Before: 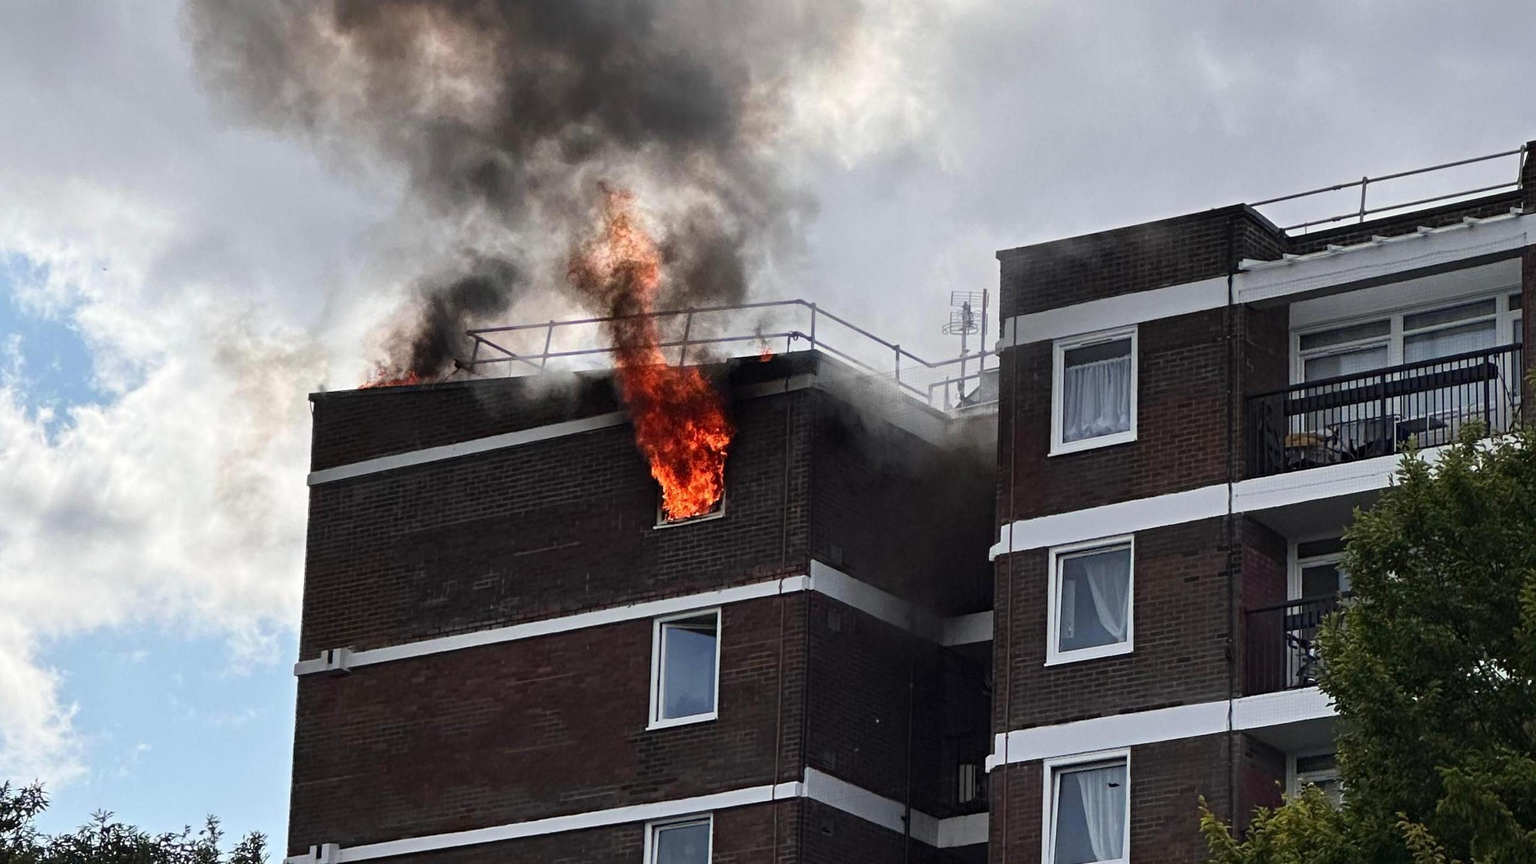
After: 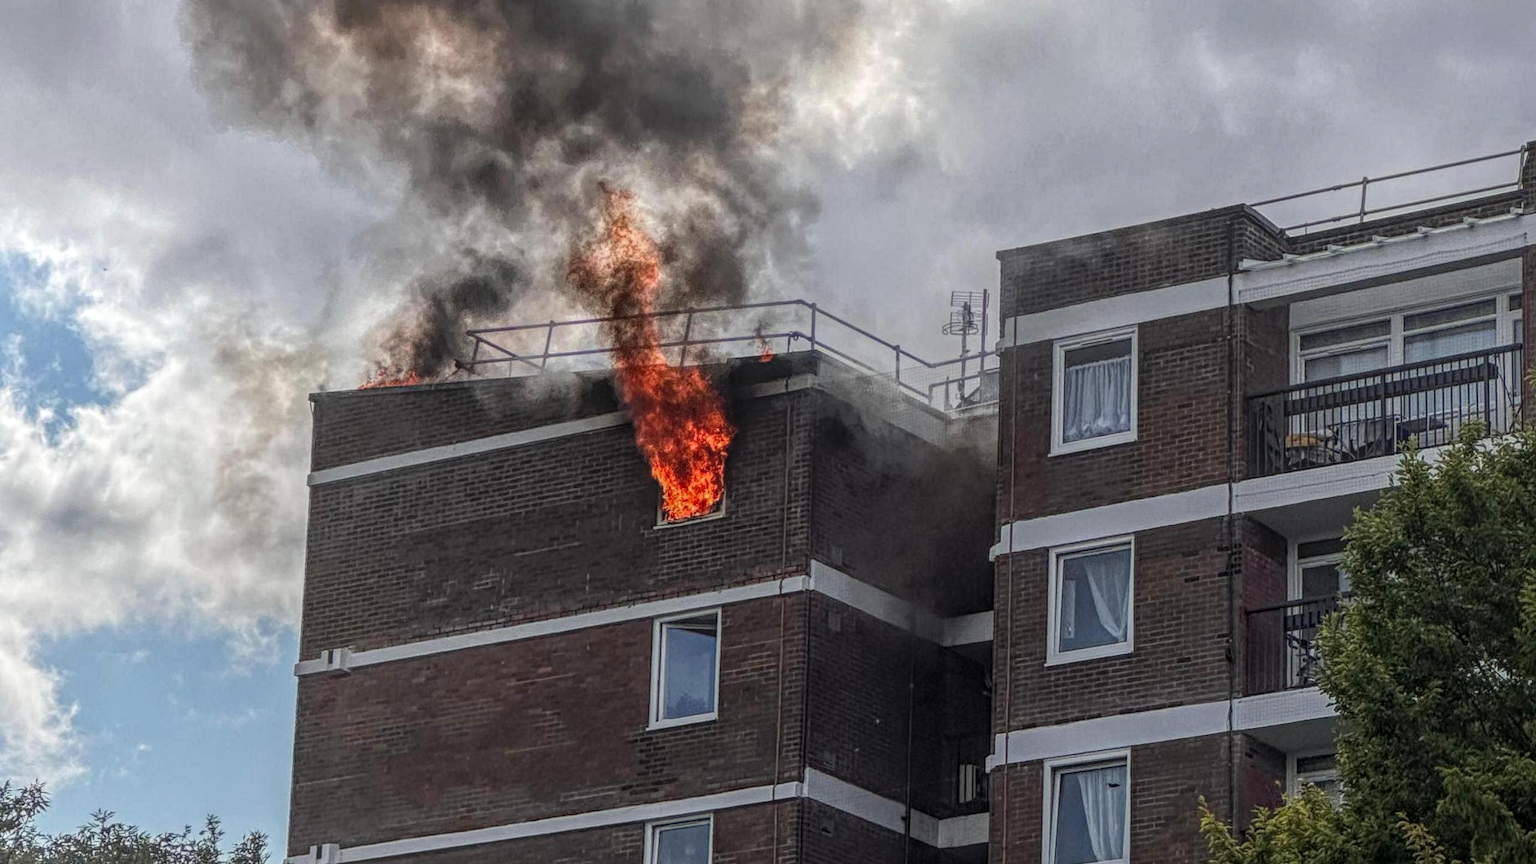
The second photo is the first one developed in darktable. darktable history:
exposure: compensate highlight preservation false
local contrast: highlights 20%, shadows 30%, detail 200%, midtone range 0.2
